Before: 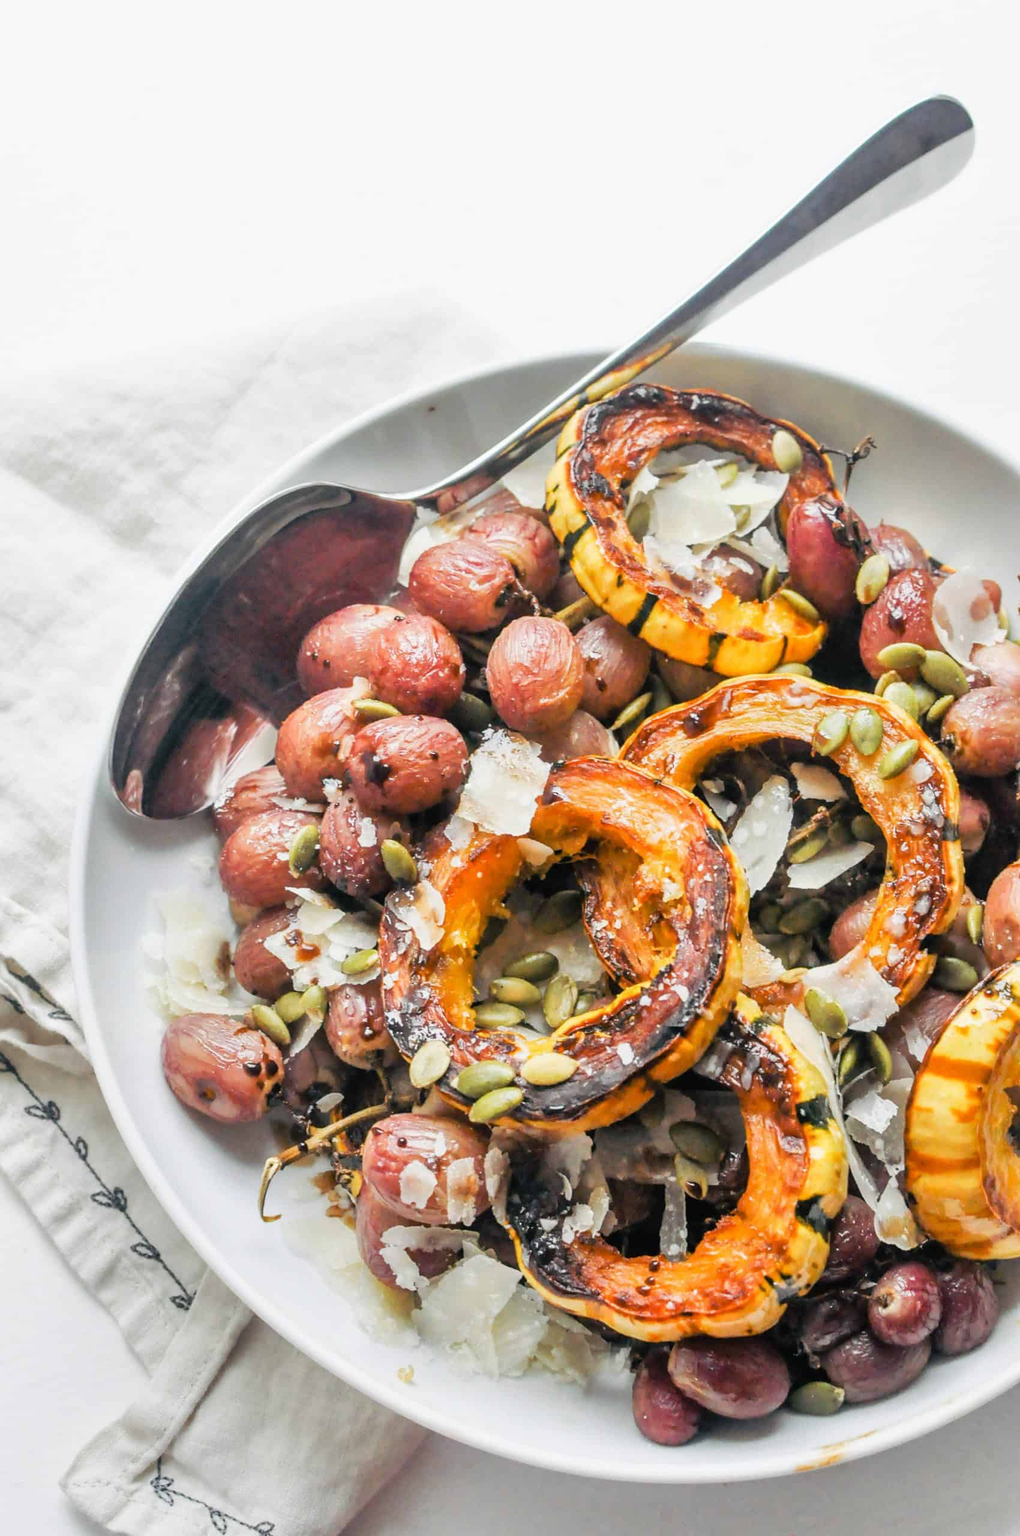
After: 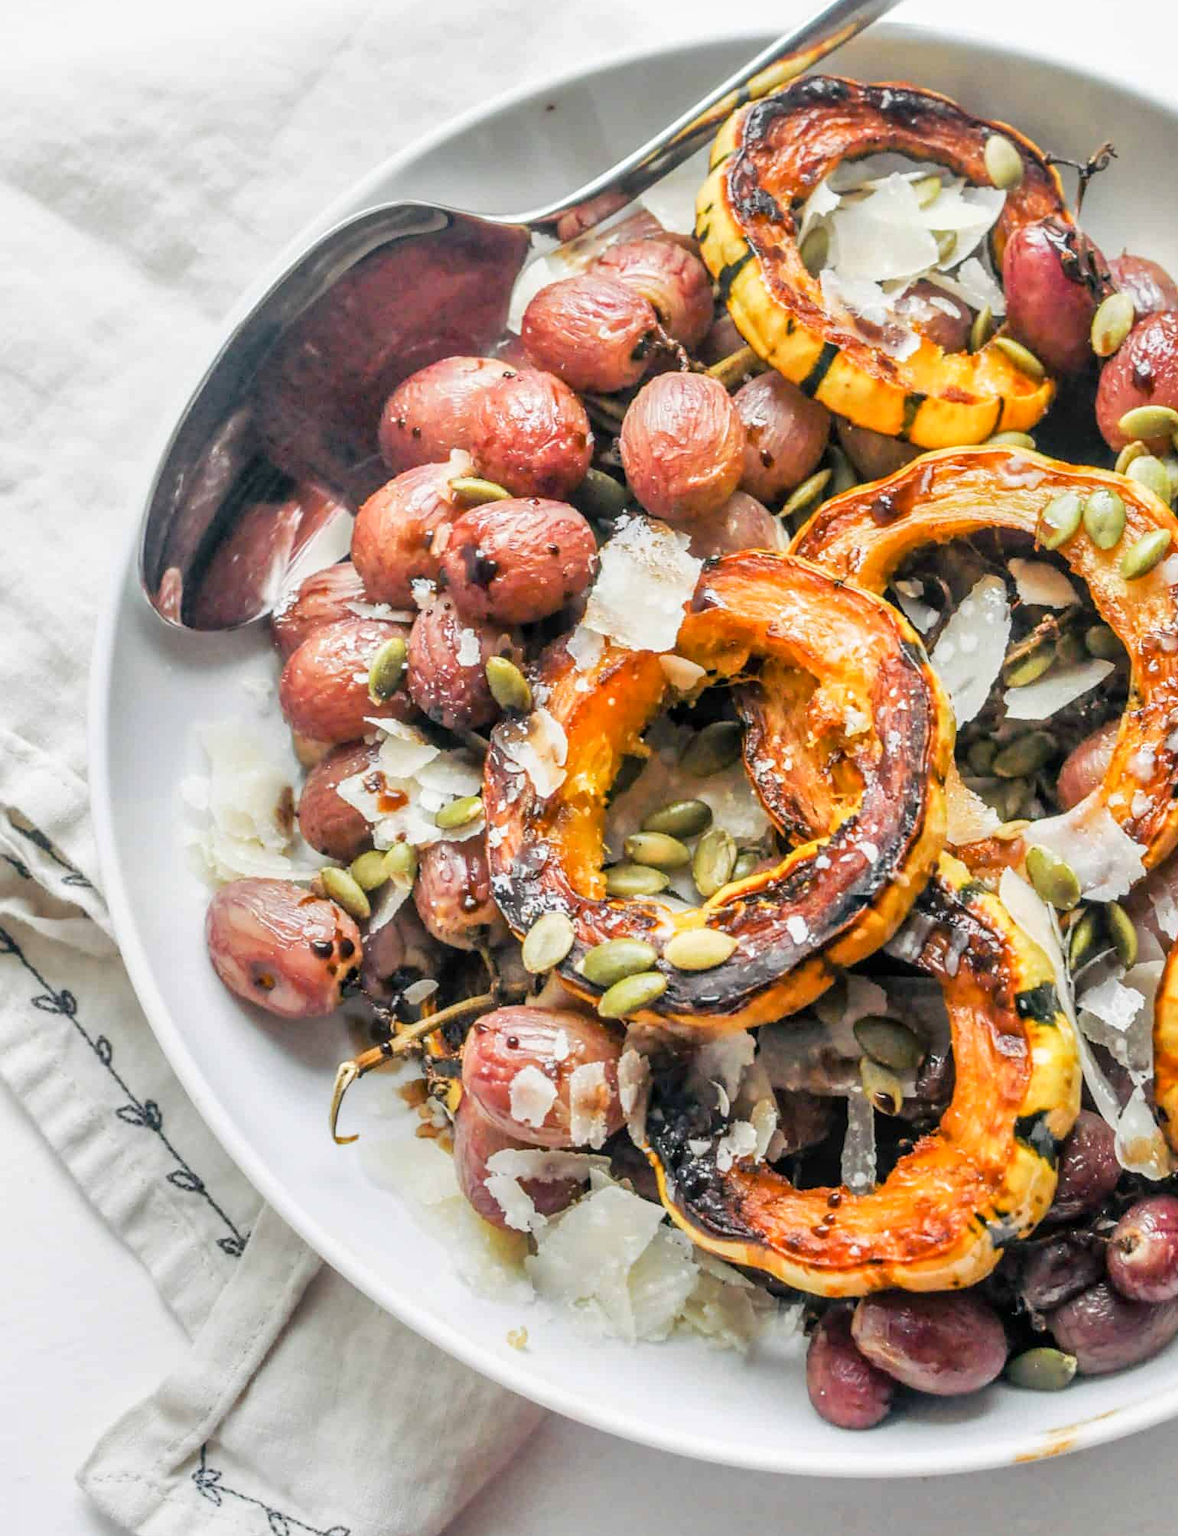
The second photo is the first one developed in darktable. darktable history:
exposure: exposure -0.041 EV, compensate highlight preservation false
local contrast: on, module defaults
crop: top 21.154%, right 9.315%, bottom 0.254%
levels: levels [0, 0.478, 1]
